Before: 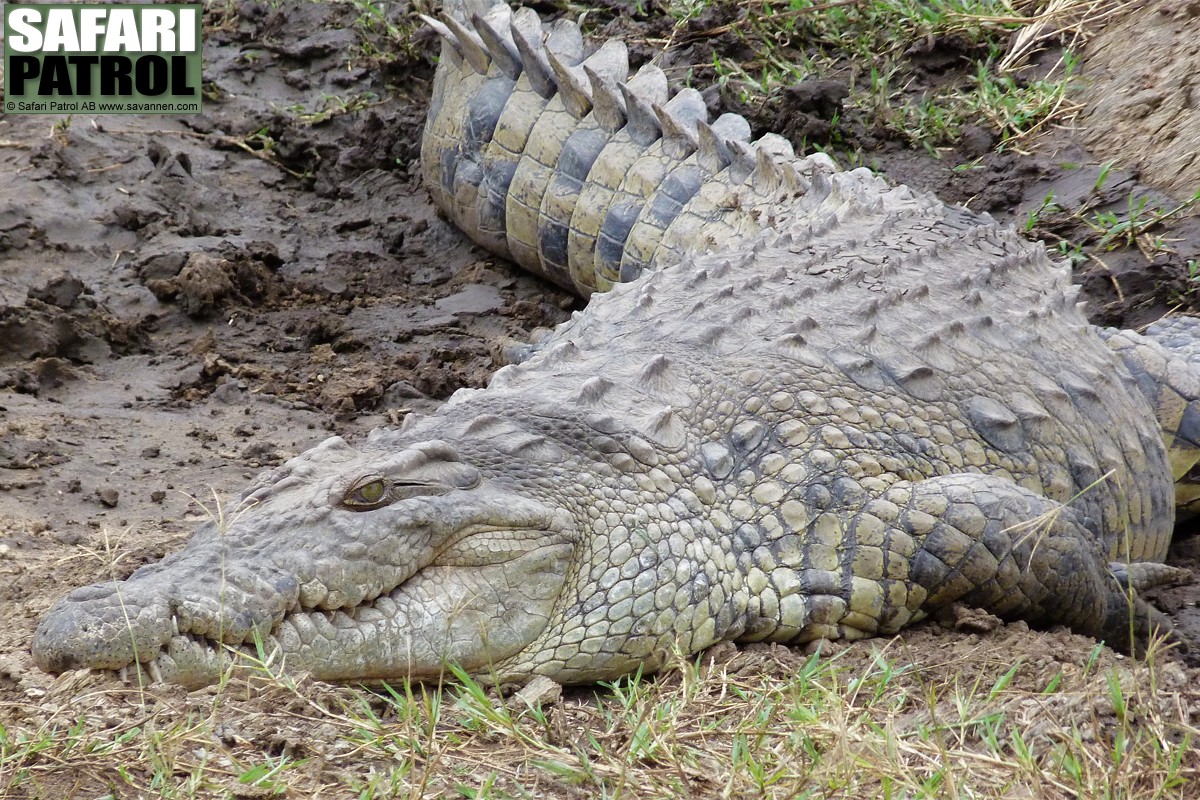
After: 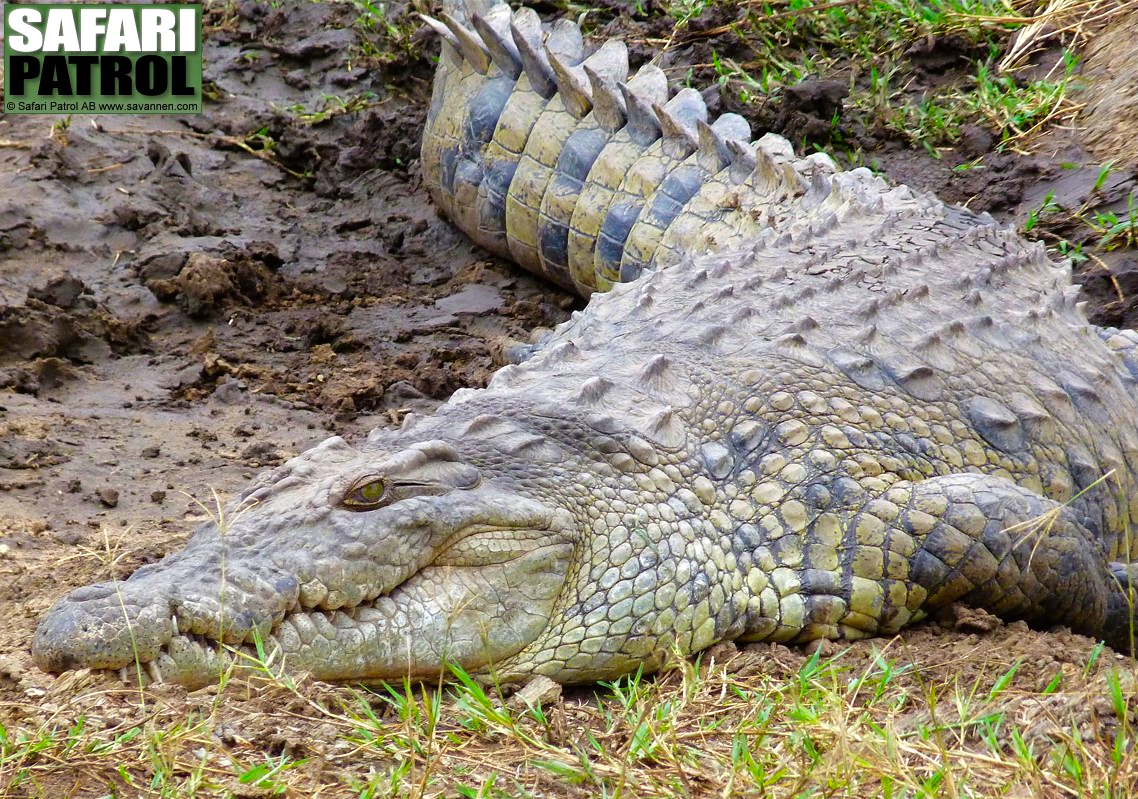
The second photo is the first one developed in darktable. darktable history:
crop and rotate: right 5.167%
color balance: contrast 8.5%, output saturation 105%
contrast brightness saturation: saturation 0.5
